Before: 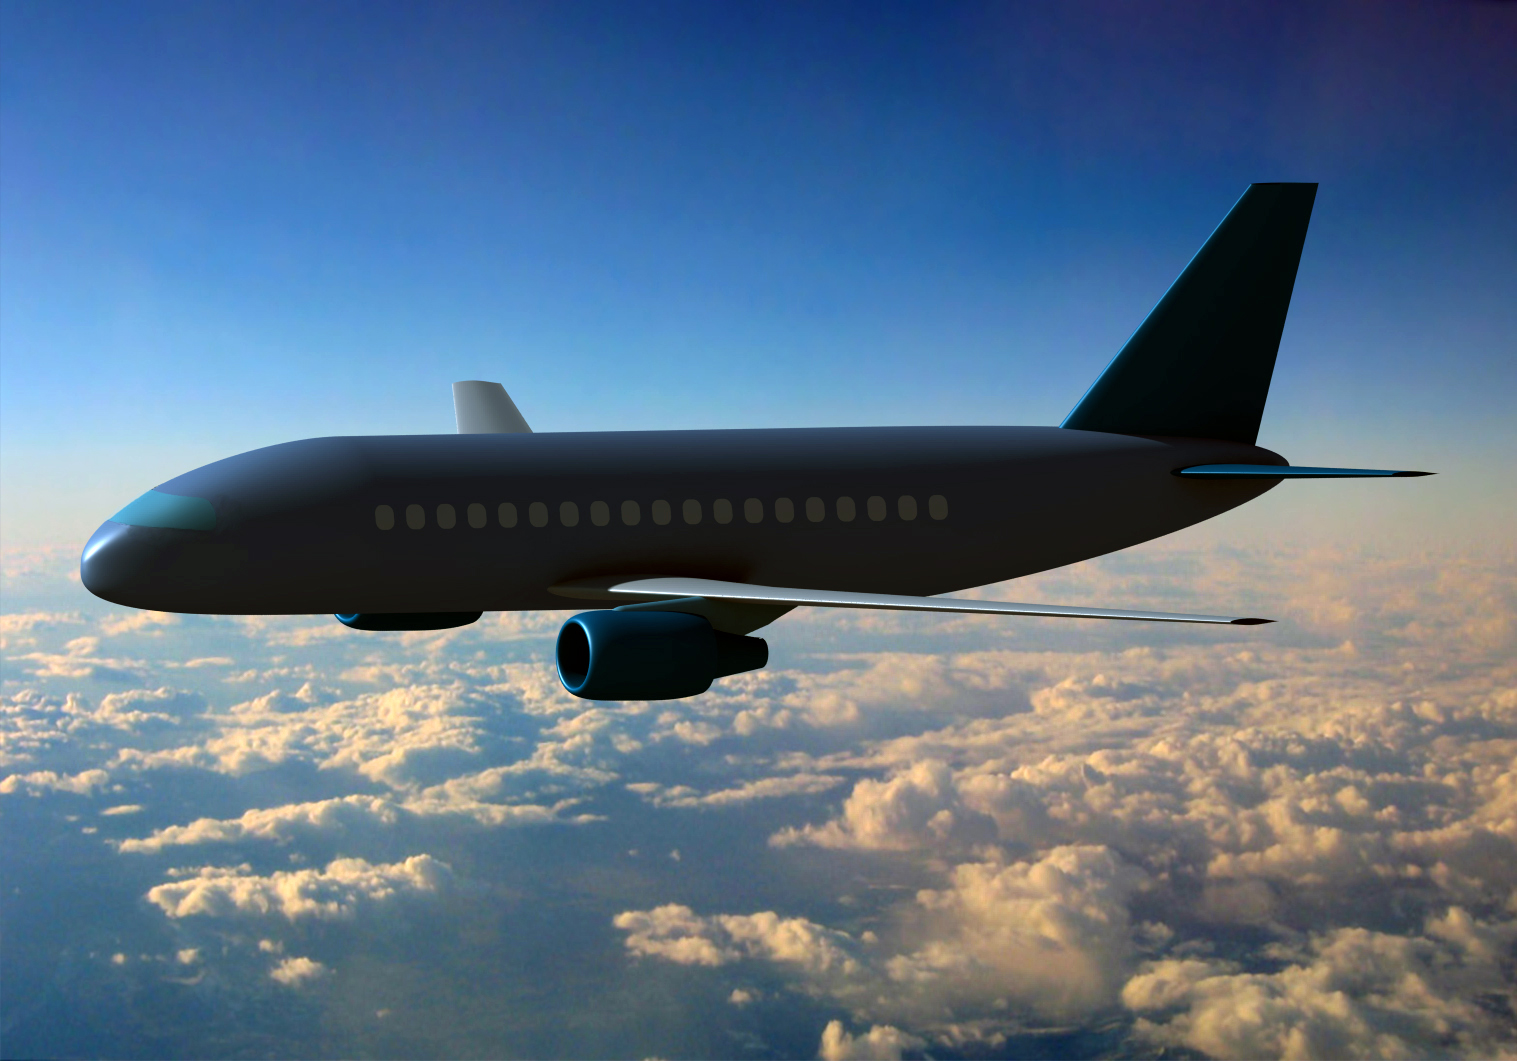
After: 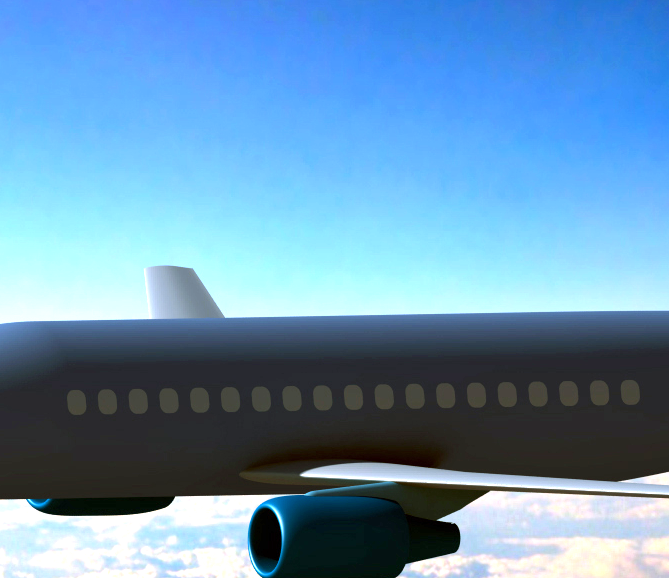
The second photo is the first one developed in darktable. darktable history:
crop: left 20.352%, top 10.871%, right 35.491%, bottom 34.564%
exposure: exposure 0.771 EV, compensate highlight preservation false
color balance rgb: highlights gain › chroma 2.003%, highlights gain › hue 290.61°, global offset › hue 171.34°, perceptual saturation grading › global saturation 0.841%, perceptual brilliance grading › global brilliance 9.887%, perceptual brilliance grading › shadows 15.807%
